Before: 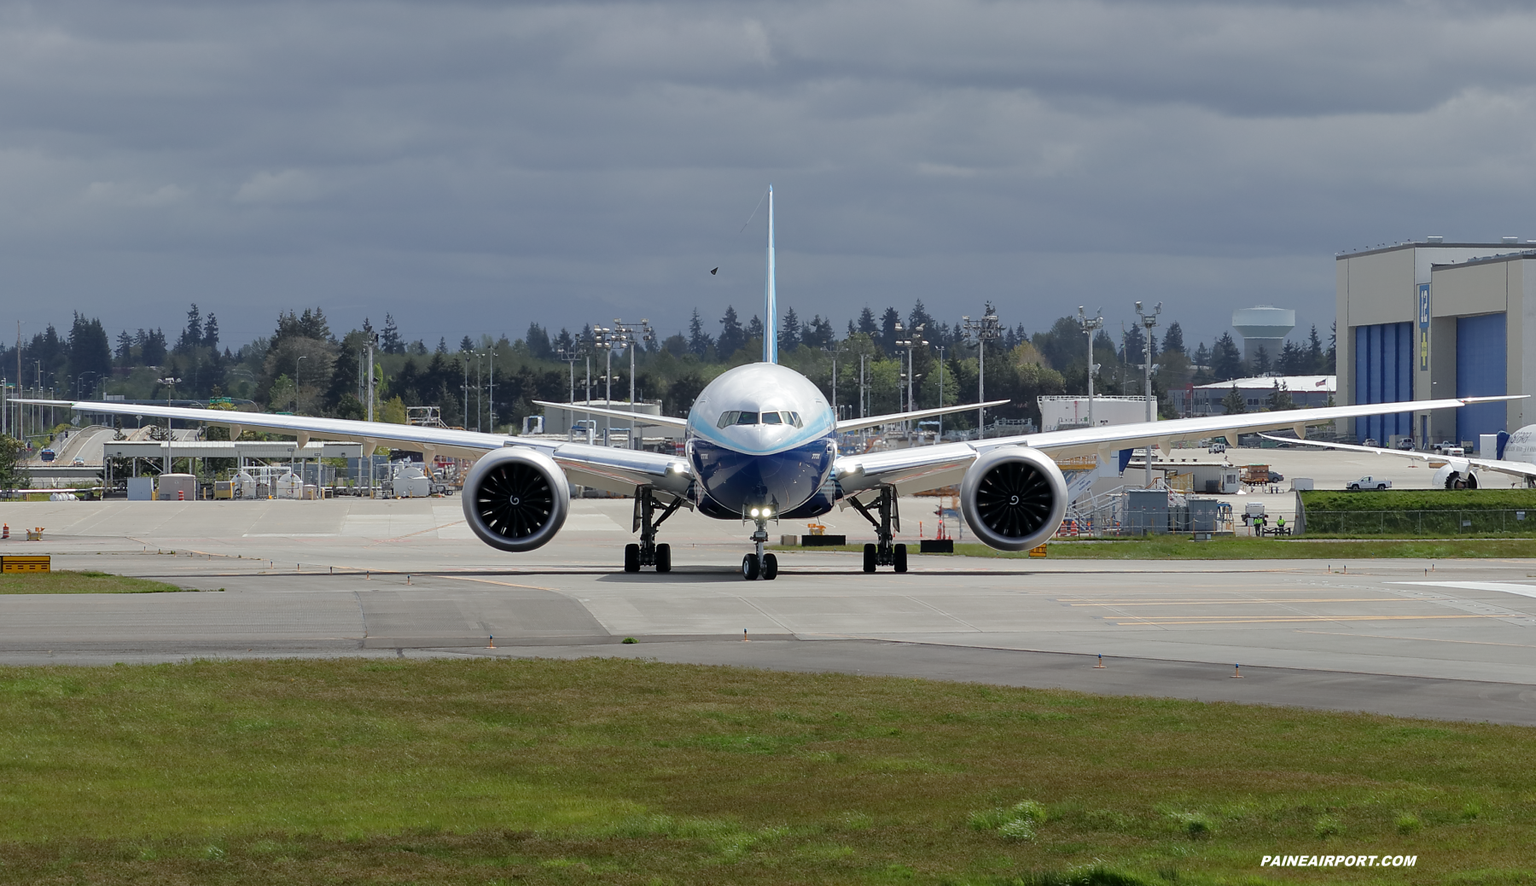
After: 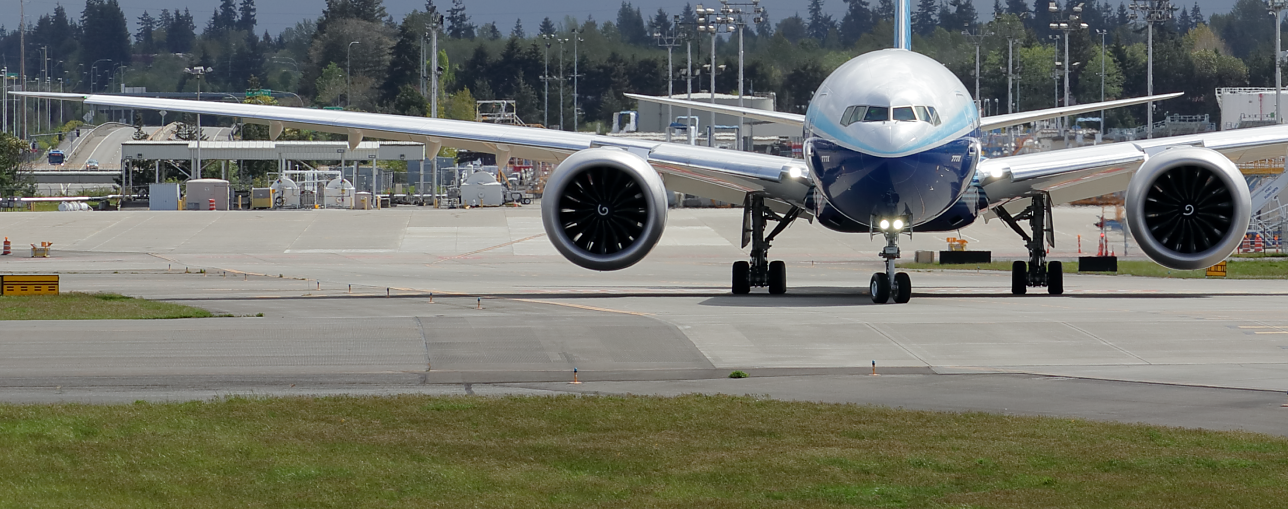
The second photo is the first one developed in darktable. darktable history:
contrast equalizer: y [[0.5 ×6], [0.5 ×6], [0.5, 0.5, 0.501, 0.545, 0.707, 0.863], [0 ×6], [0 ×6]]
crop: top 36.245%, right 28.411%, bottom 14.647%
